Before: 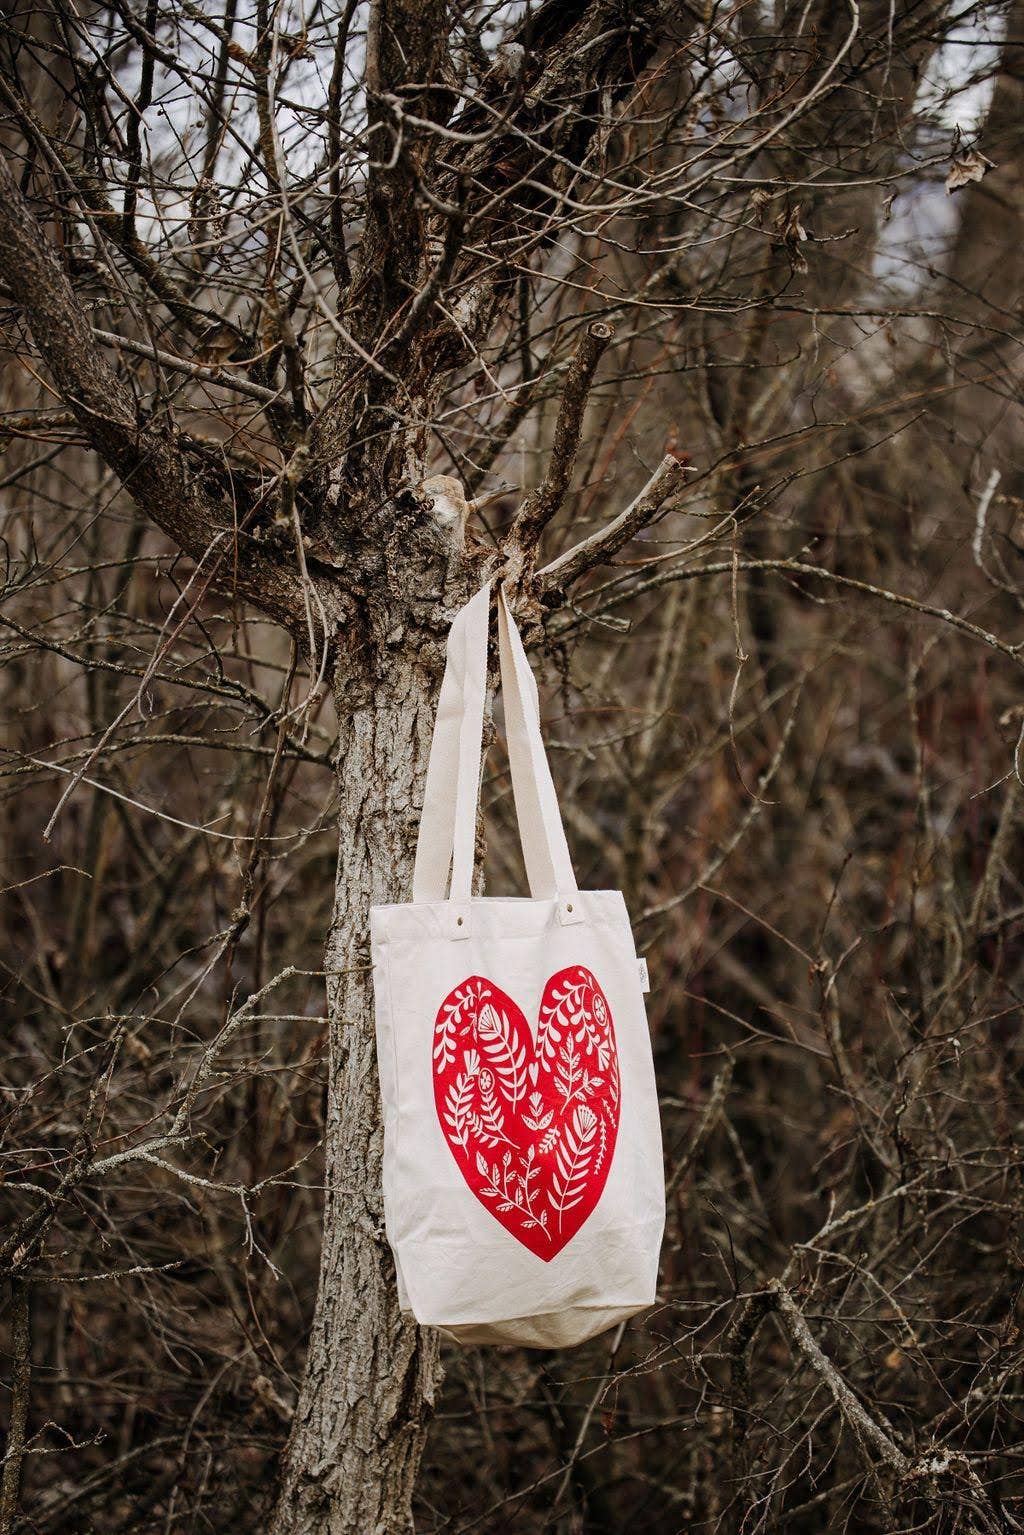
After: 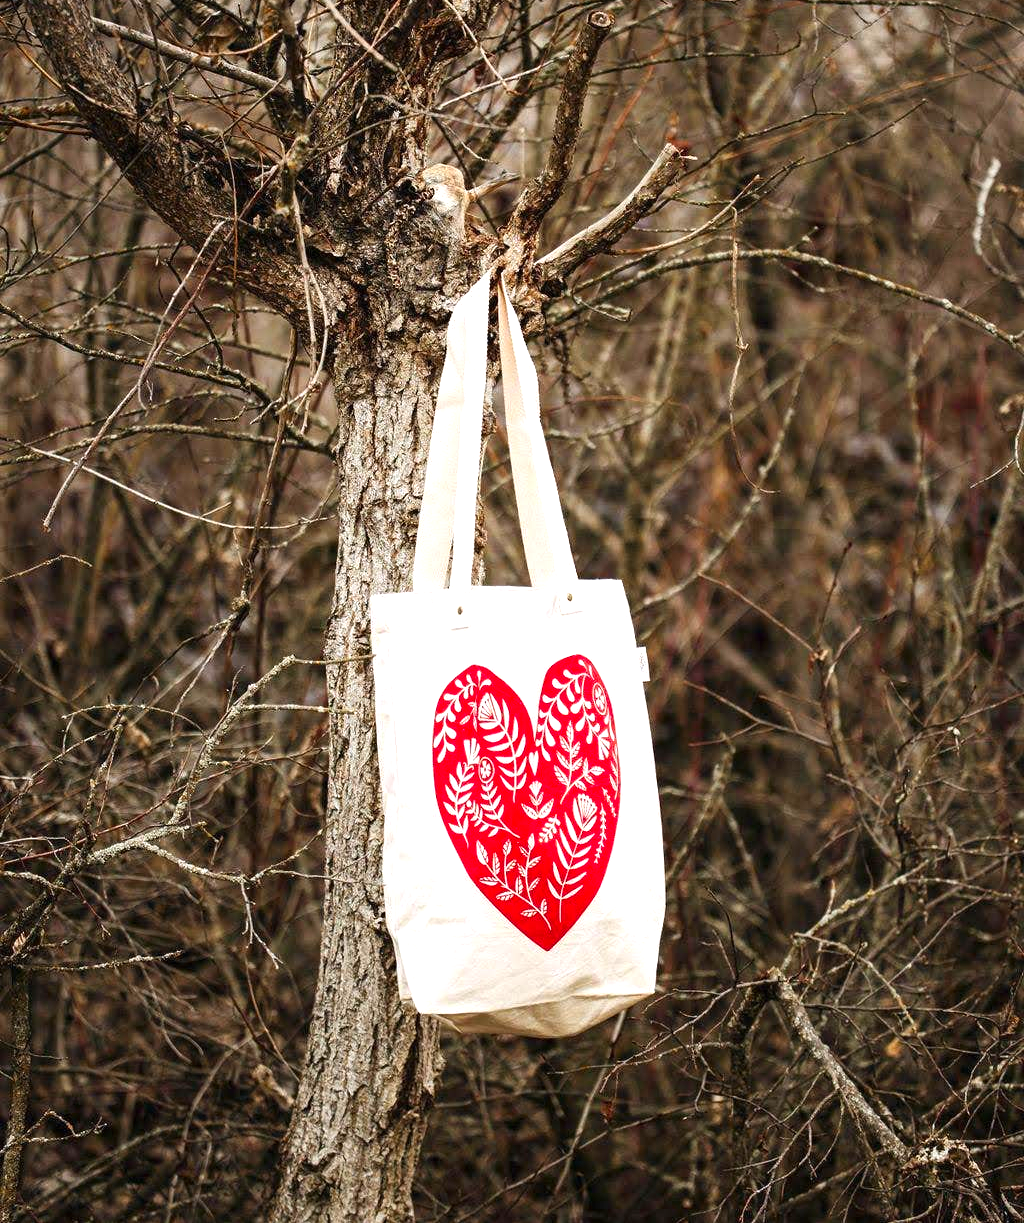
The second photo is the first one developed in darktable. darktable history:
crop and rotate: top 20.319%
contrast brightness saturation: contrast 0.042, saturation 0.164
levels: levels [0, 0.476, 0.951]
exposure: black level correction 0, exposure 0.695 EV, compensate highlight preservation false
